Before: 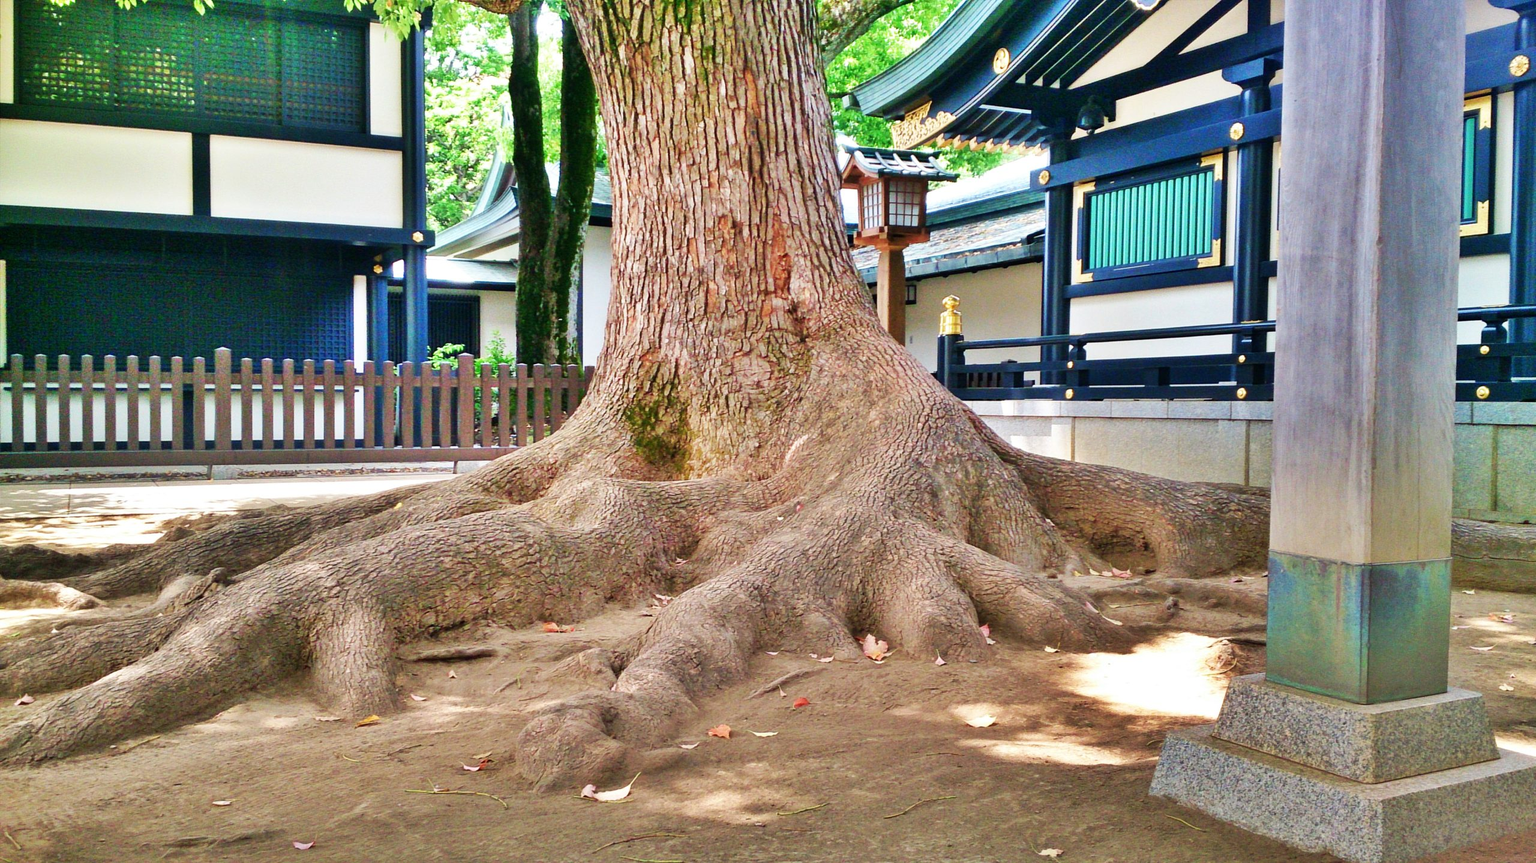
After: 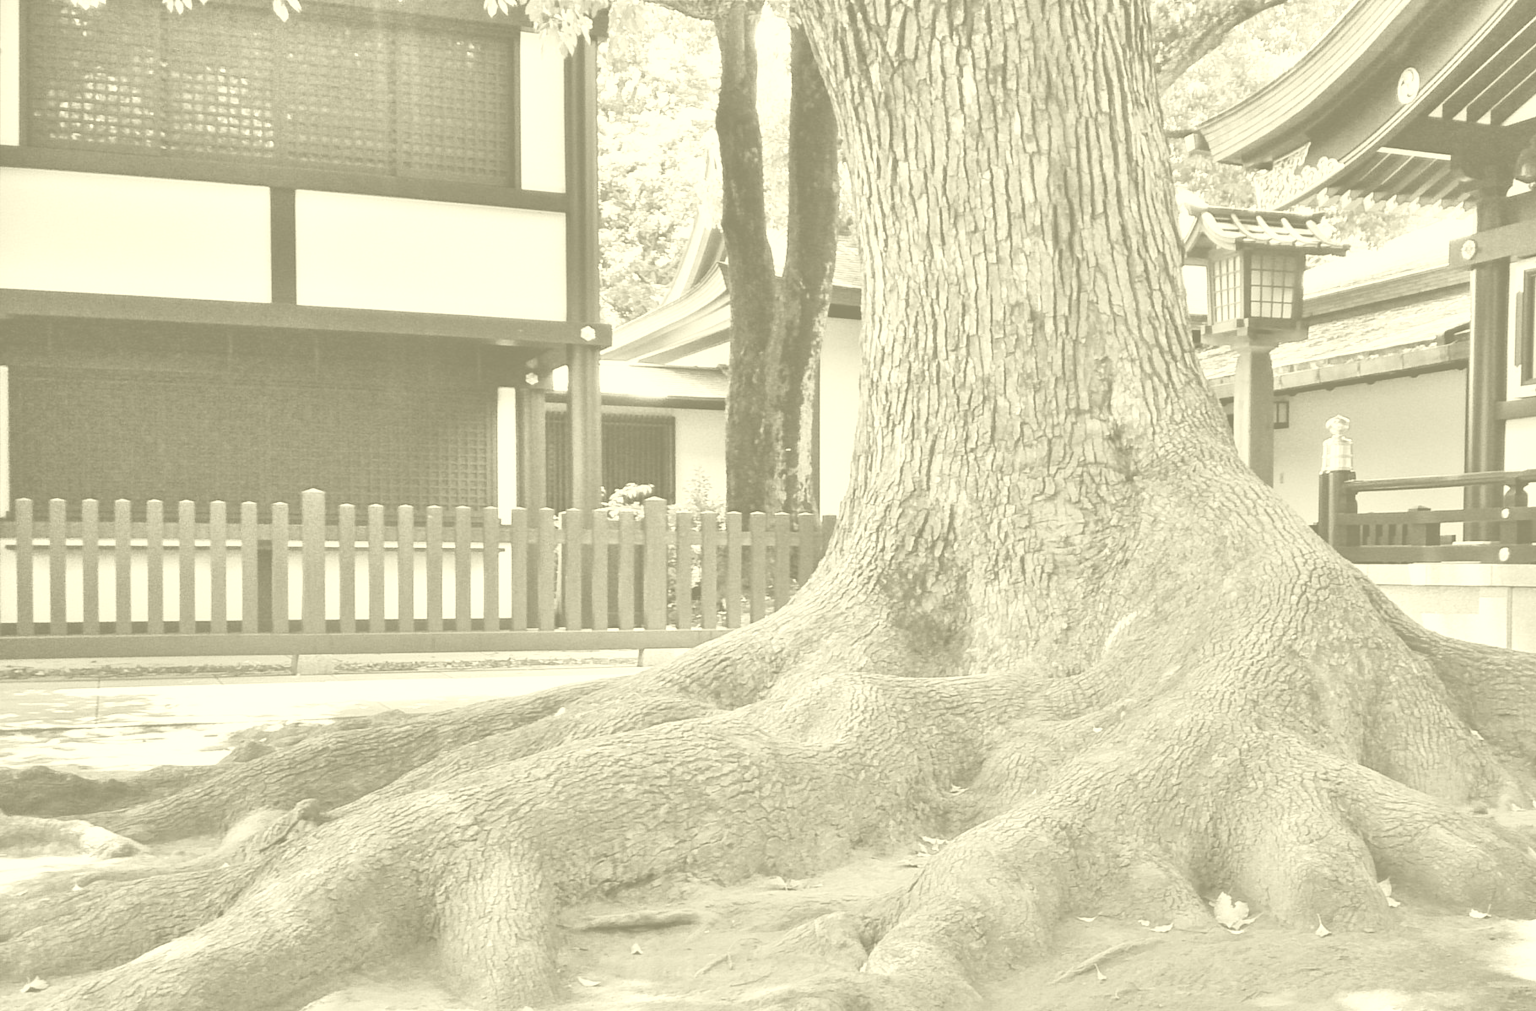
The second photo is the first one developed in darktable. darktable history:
crop: right 28.885%, bottom 16.626%
colorize: hue 43.2°, saturation 40%, version 1
color correction: highlights a* 2.75, highlights b* 5, shadows a* -2.04, shadows b* -4.84, saturation 0.8
